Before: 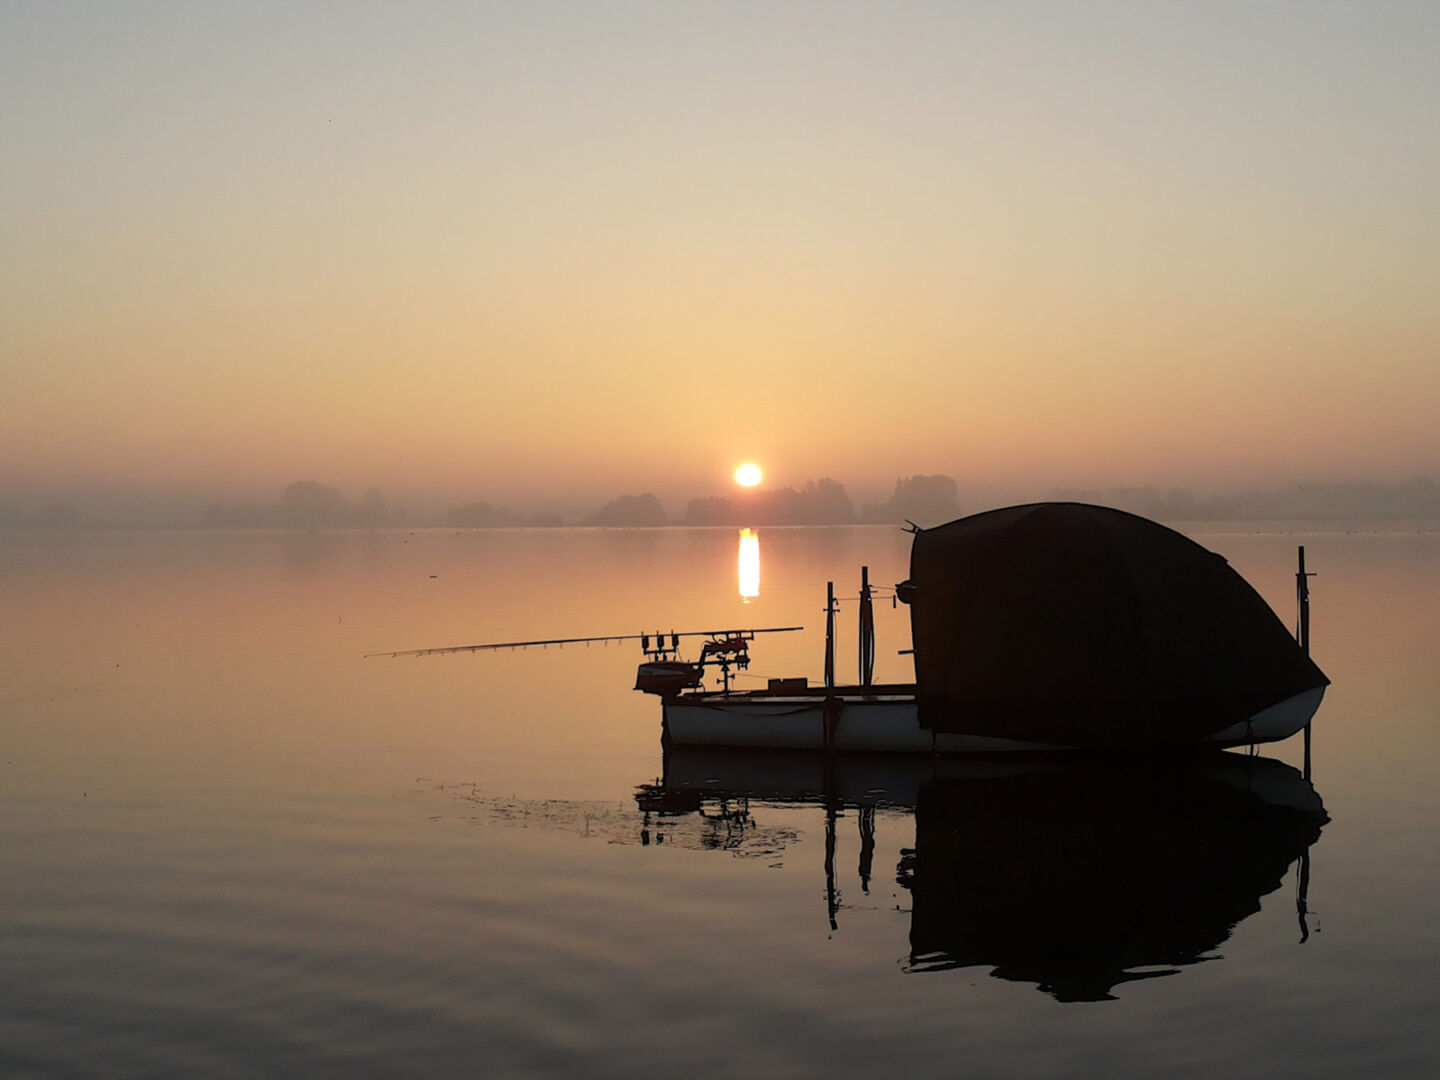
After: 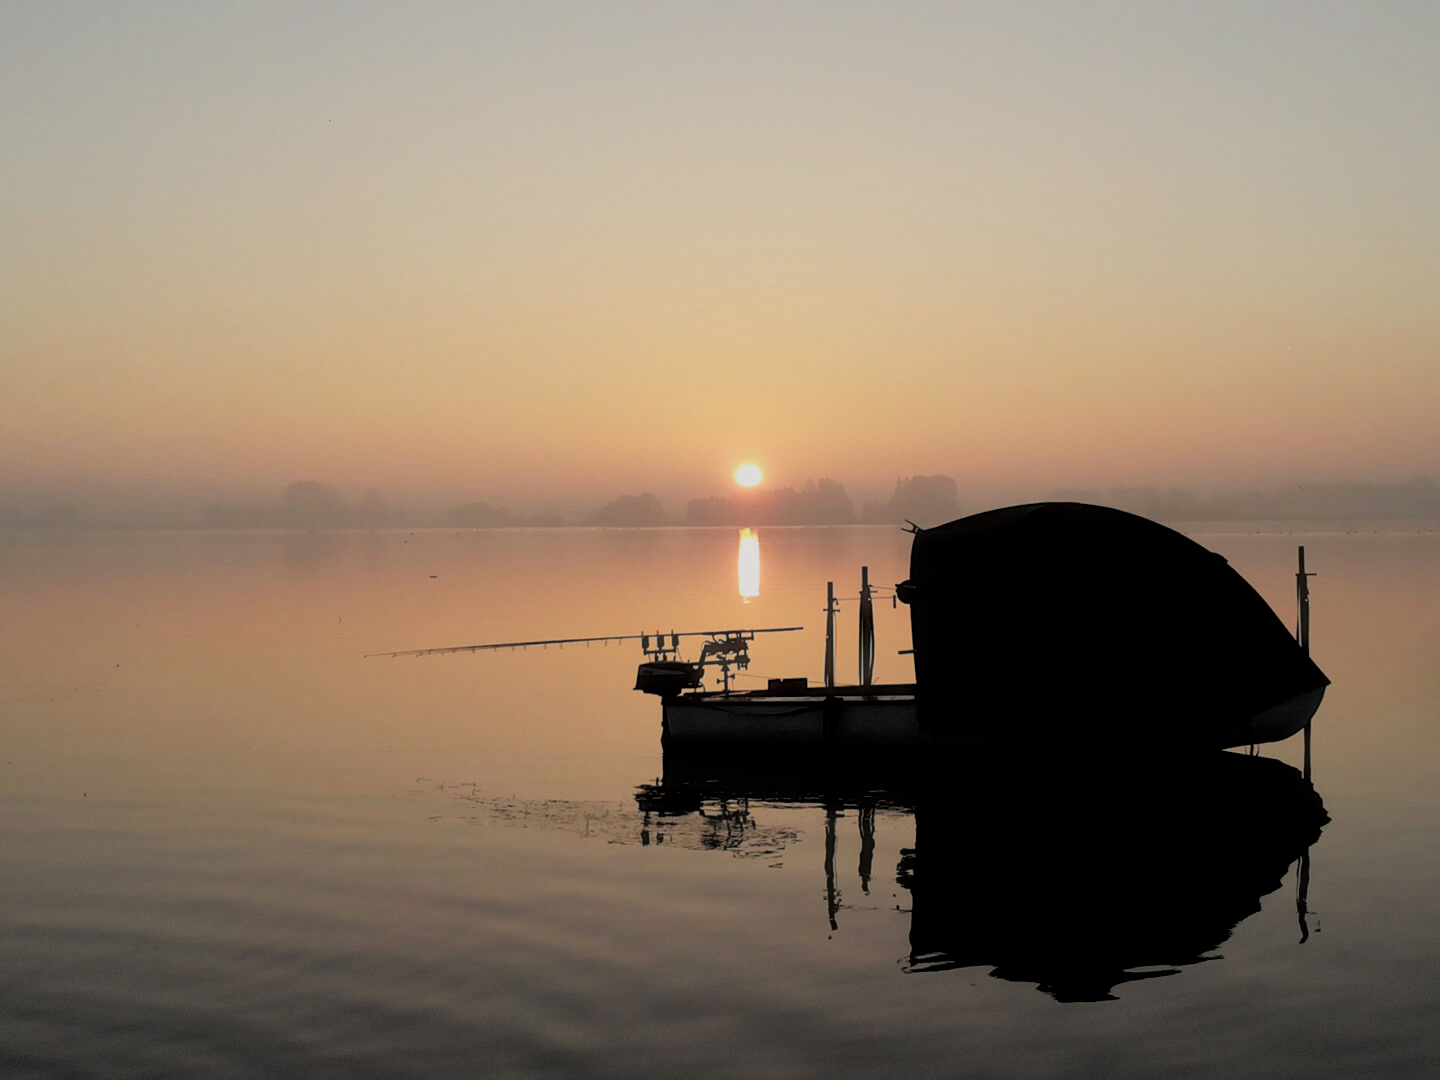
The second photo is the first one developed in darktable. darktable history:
contrast equalizer: y [[0.5 ×6], [0.5 ×6], [0.5, 0.5, 0.501, 0.545, 0.707, 0.863], [0 ×6], [0 ×6]], mix 0.143
filmic rgb: black relative exposure -7.76 EV, white relative exposure 4.37 EV, target black luminance 0%, hardness 3.75, latitude 50.83%, contrast 1.069, highlights saturation mix 9.9%, shadows ↔ highlights balance -0.253%
haze removal: strength -0.108, compatibility mode true
